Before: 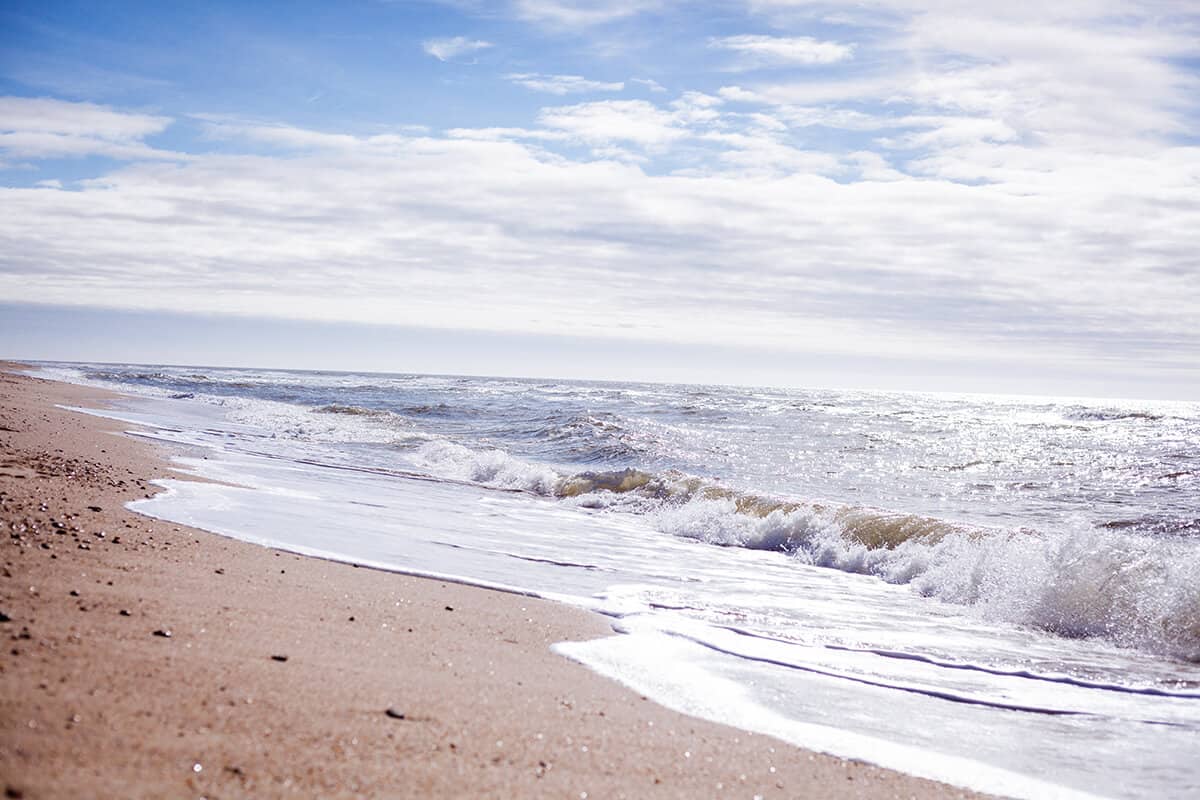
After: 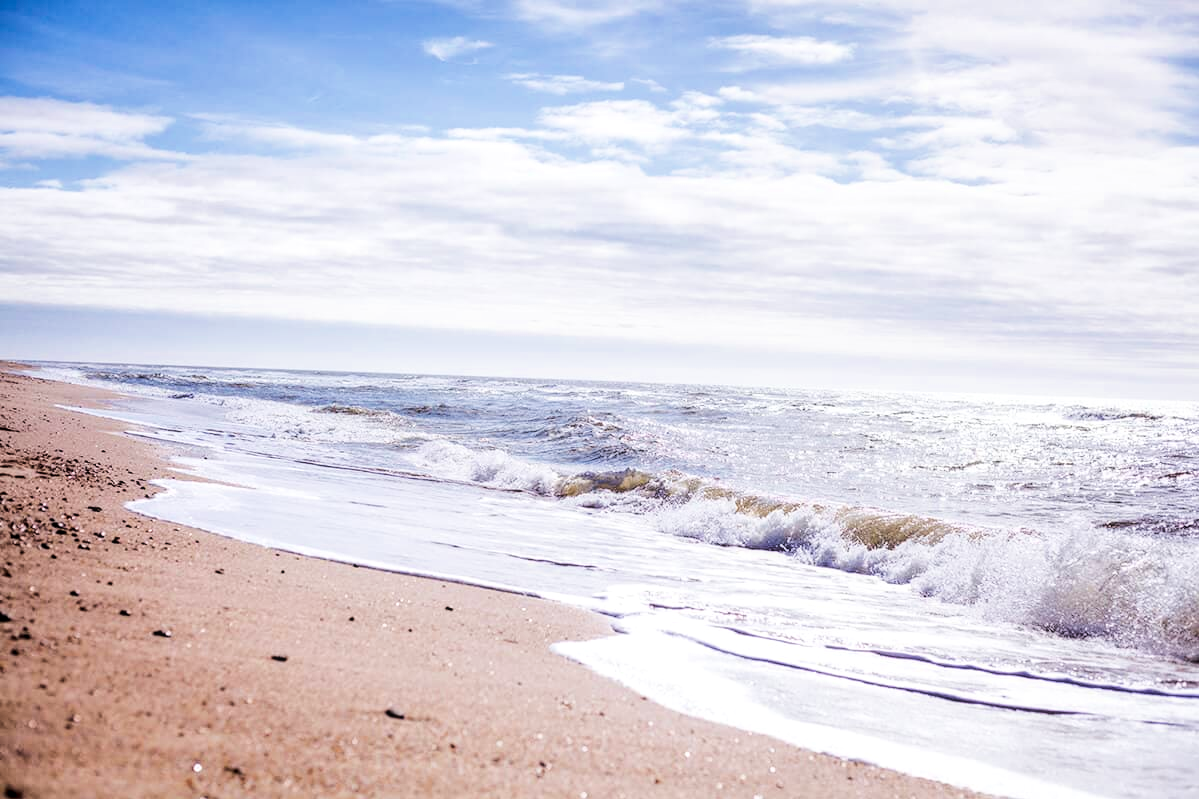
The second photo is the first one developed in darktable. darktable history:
exposure: exposure 0.15 EV, compensate highlight preservation false
color balance rgb: global offset › luminance 0.71%, perceptual saturation grading › global saturation -11.5%, perceptual brilliance grading › highlights 17.77%, perceptual brilliance grading › mid-tones 31.71%, perceptual brilliance grading › shadows -31.01%, global vibrance 50%
filmic rgb: black relative exposure -8.15 EV, white relative exposure 3.76 EV, hardness 4.46
local contrast: on, module defaults
